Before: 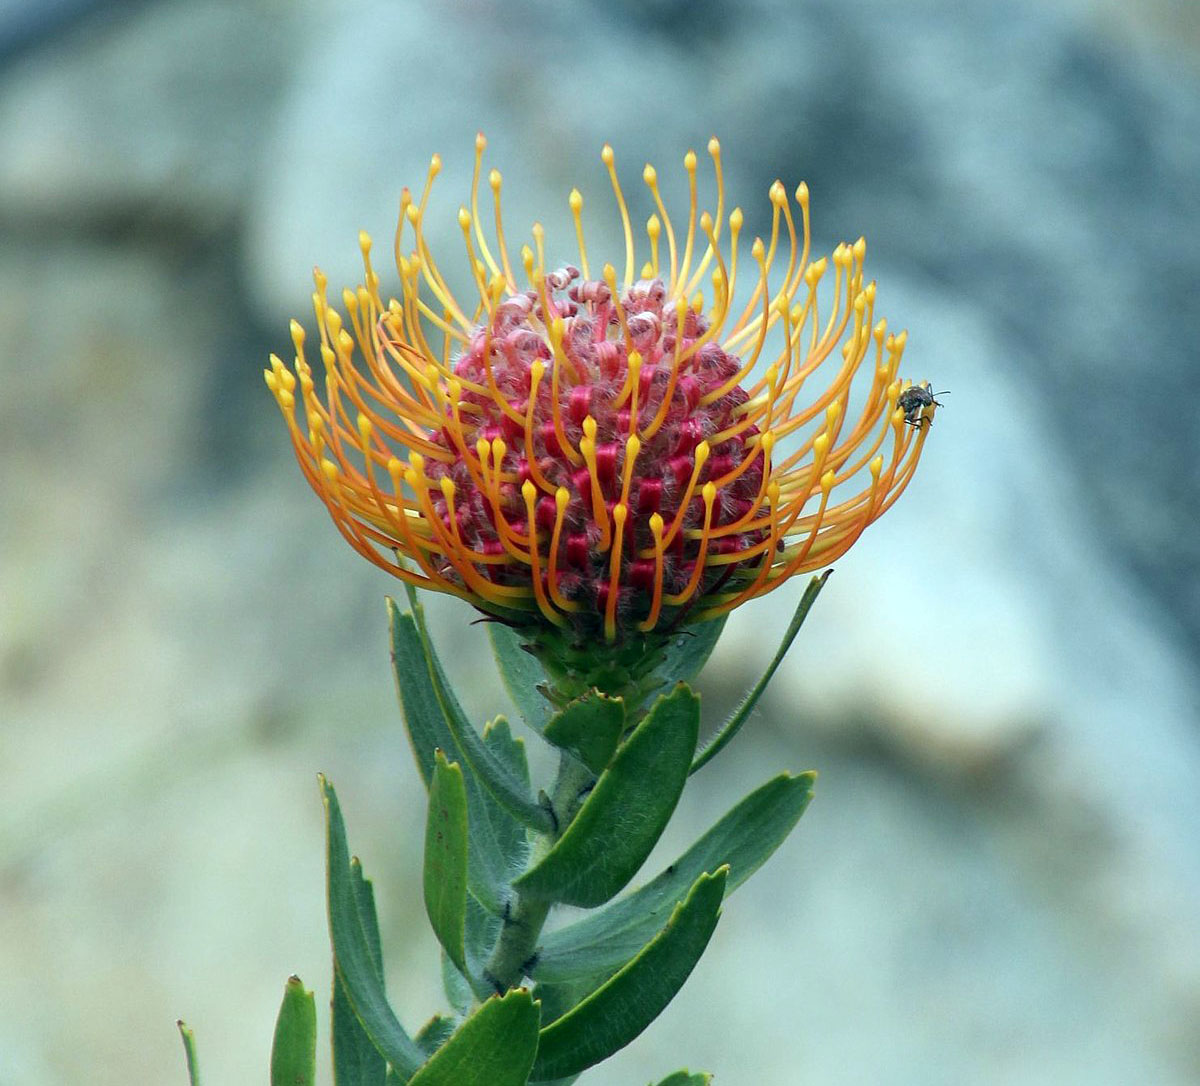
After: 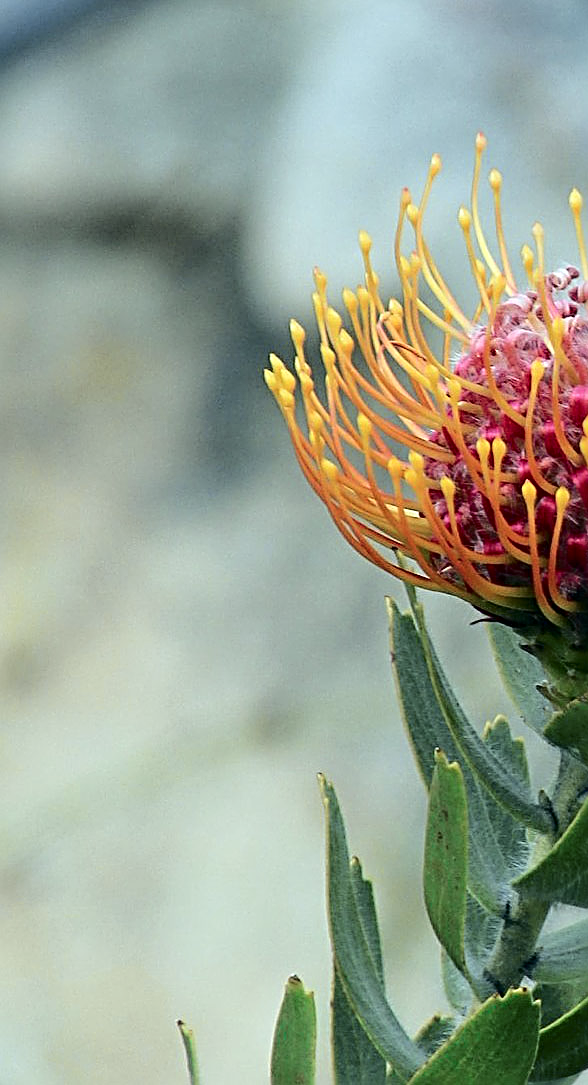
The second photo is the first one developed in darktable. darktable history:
crop and rotate: left 0.005%, top 0%, right 50.959%
tone curve: curves: ch0 [(0, 0) (0.105, 0.068) (0.181, 0.14) (0.28, 0.259) (0.384, 0.404) (0.485, 0.531) (0.638, 0.681) (0.87, 0.883) (1, 0.977)]; ch1 [(0, 0) (0.161, 0.092) (0.35, 0.33) (0.379, 0.401) (0.456, 0.469) (0.501, 0.499) (0.516, 0.524) (0.562, 0.569) (0.635, 0.646) (1, 1)]; ch2 [(0, 0) (0.371, 0.362) (0.437, 0.437) (0.5, 0.5) (0.53, 0.524) (0.56, 0.561) (0.622, 0.606) (1, 1)], color space Lab, independent channels, preserve colors none
sharpen: radius 2.975, amount 0.762
